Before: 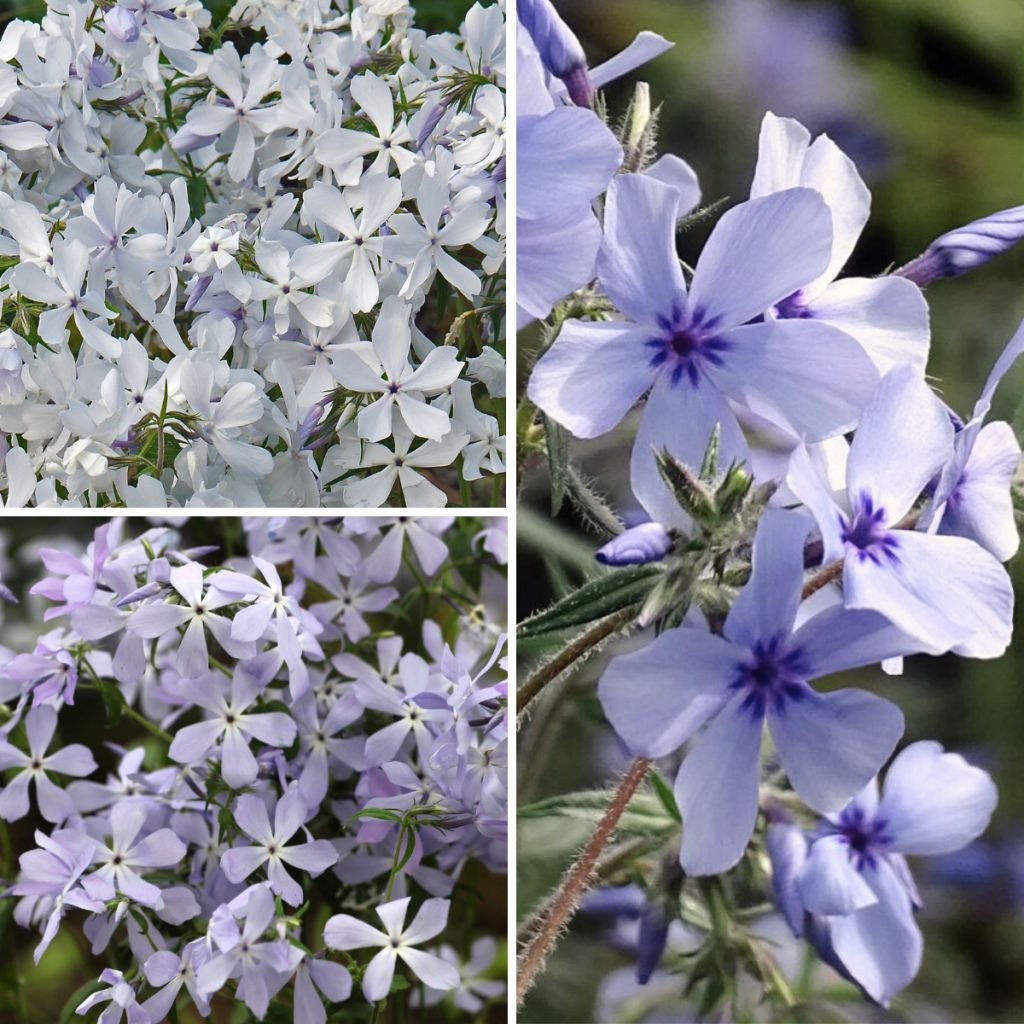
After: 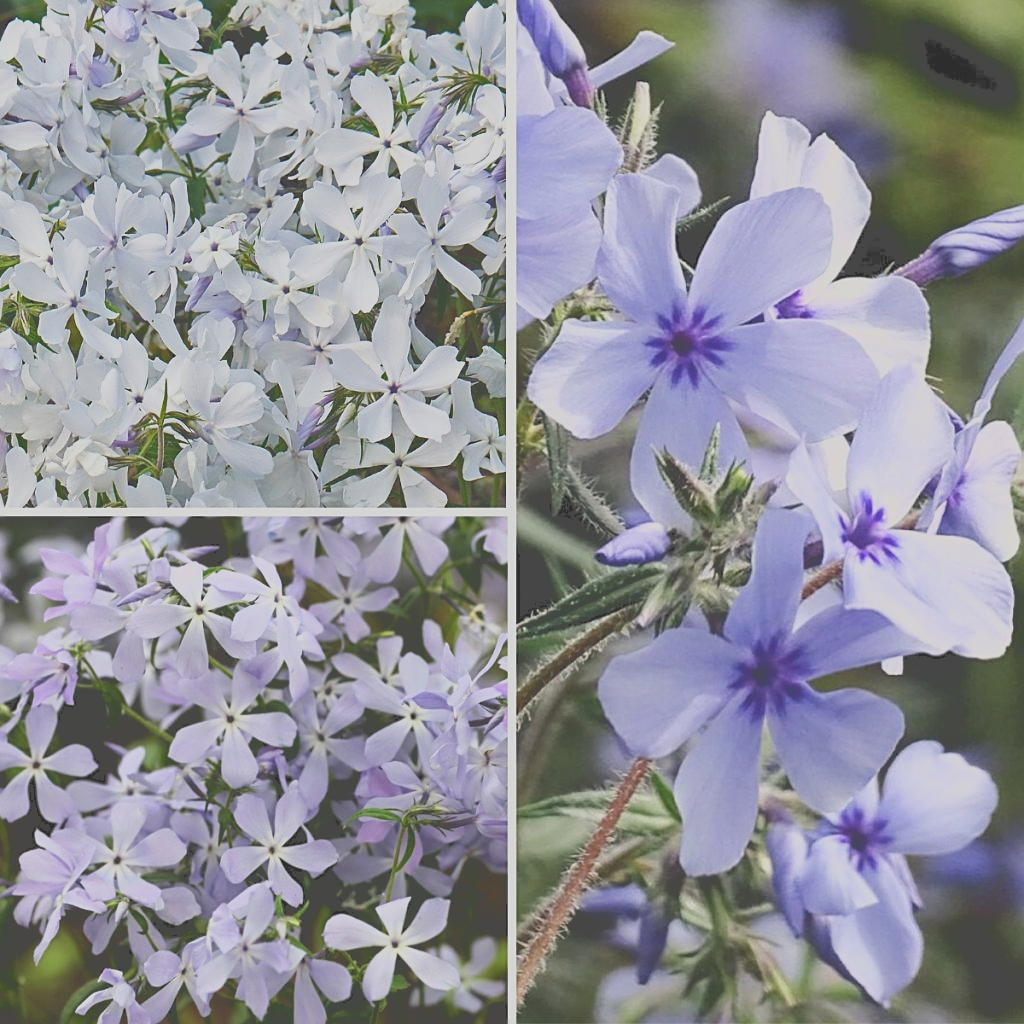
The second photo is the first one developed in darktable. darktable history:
sharpen: on, module defaults
tone curve: curves: ch0 [(0, 0) (0.003, 0.298) (0.011, 0.298) (0.025, 0.298) (0.044, 0.3) (0.069, 0.302) (0.1, 0.312) (0.136, 0.329) (0.177, 0.354) (0.224, 0.376) (0.277, 0.408) (0.335, 0.453) (0.399, 0.503) (0.468, 0.562) (0.543, 0.623) (0.623, 0.686) (0.709, 0.754) (0.801, 0.825) (0.898, 0.873) (1, 1)], color space Lab, independent channels, preserve colors none
filmic rgb: black relative exposure -7.65 EV, white relative exposure 4.56 EV, hardness 3.61, contrast 1.061
